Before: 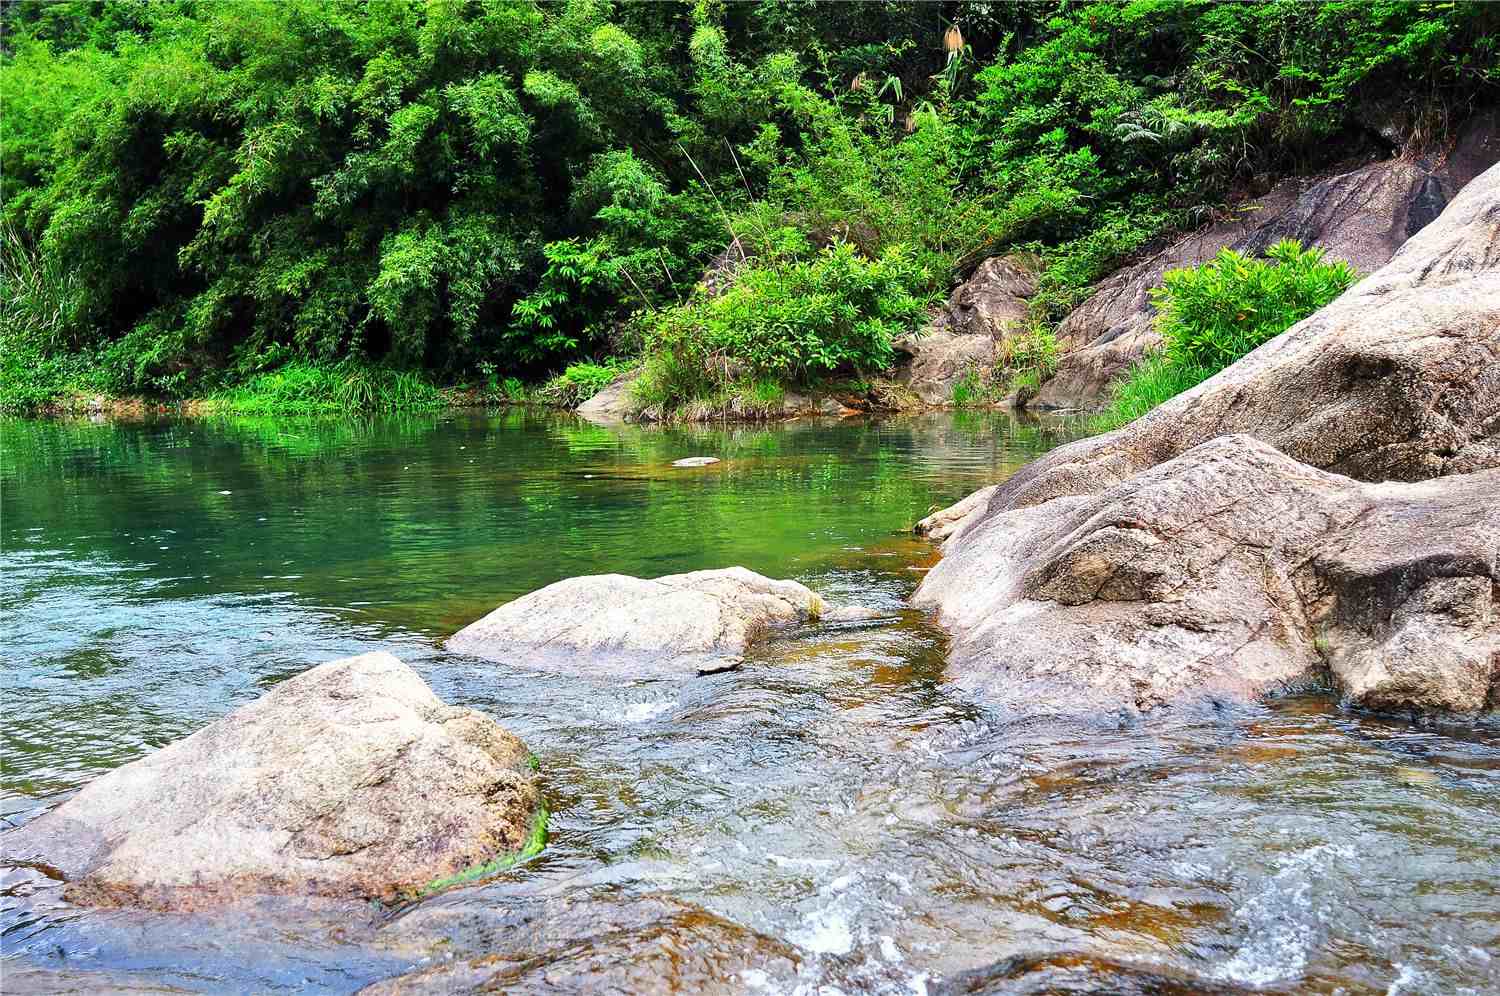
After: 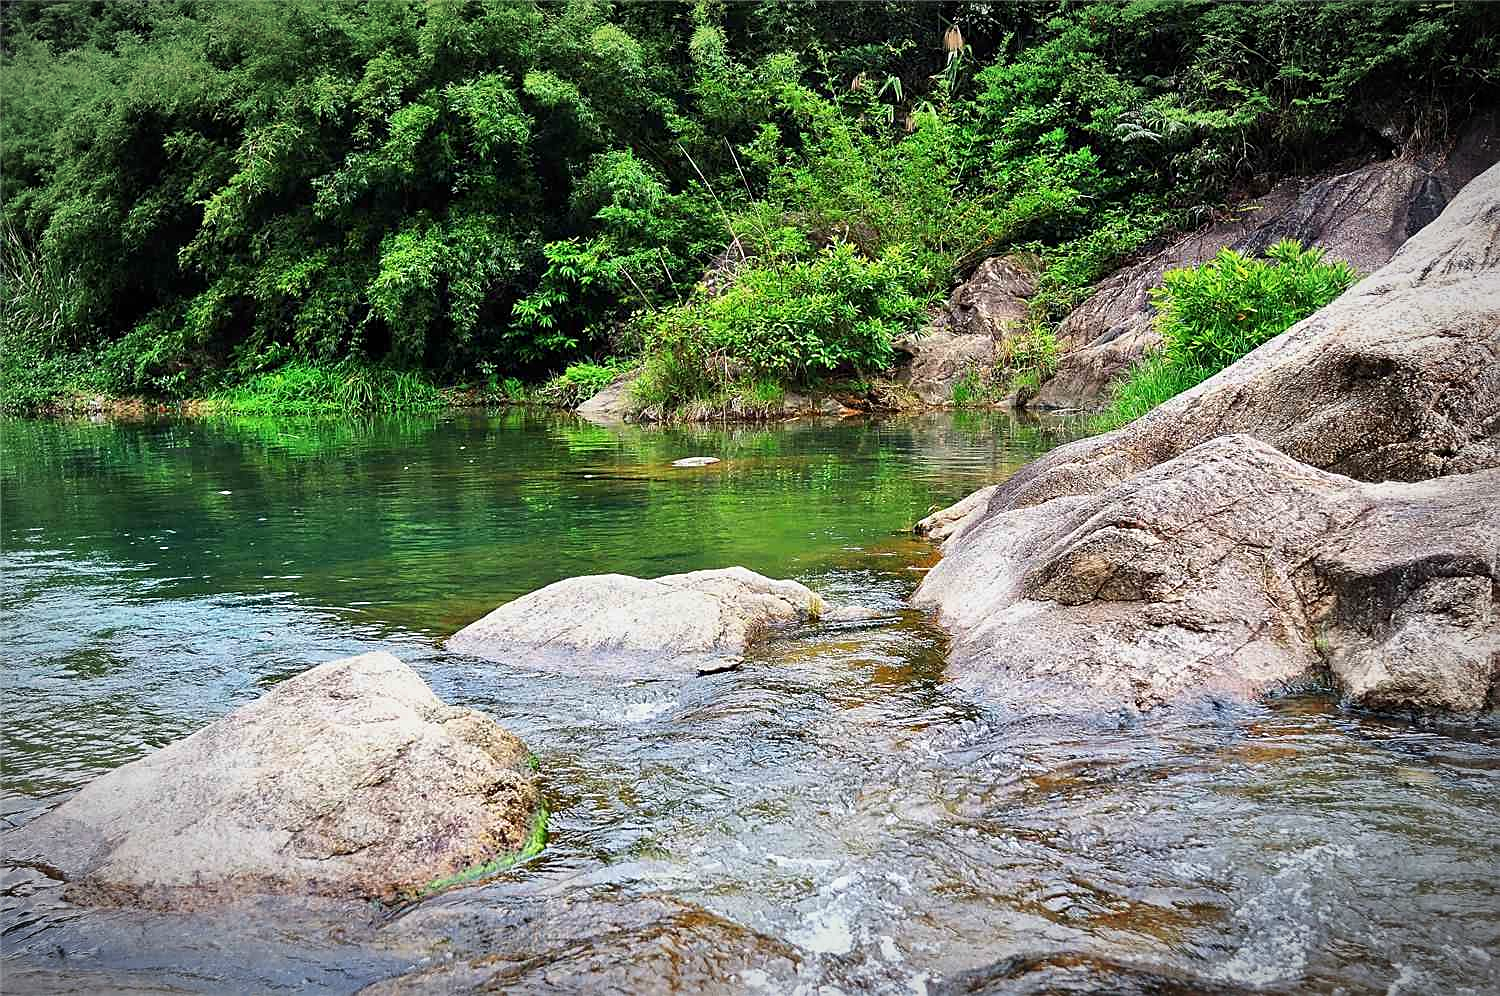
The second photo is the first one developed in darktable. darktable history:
exposure: exposure -0.157 EV, compensate highlight preservation false
vignetting: automatic ratio true
contrast brightness saturation: saturation -0.05
white balance: emerald 1
sharpen: on, module defaults
